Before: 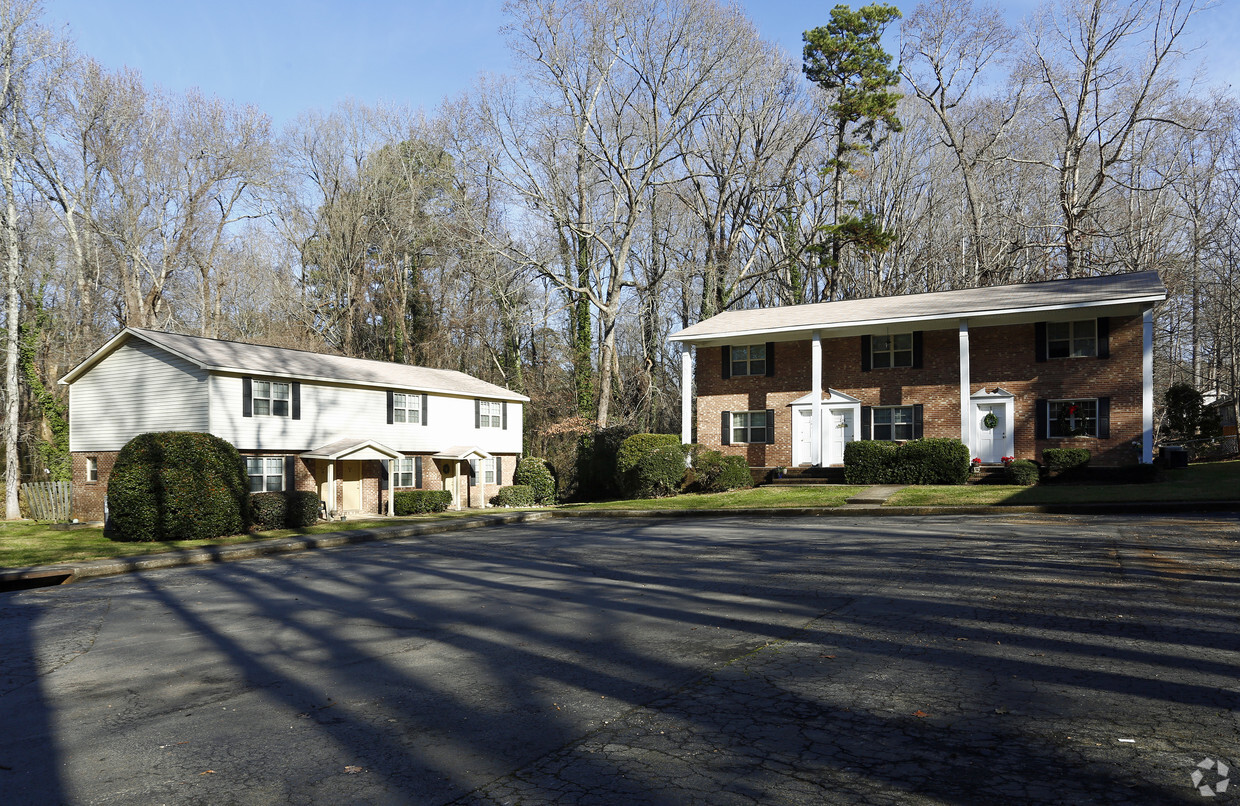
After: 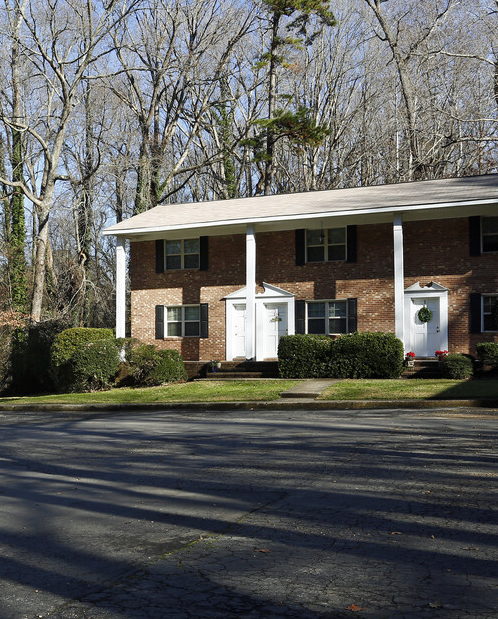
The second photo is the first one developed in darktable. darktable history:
crop: left 45.701%, top 13.201%, right 14.134%, bottom 9.883%
